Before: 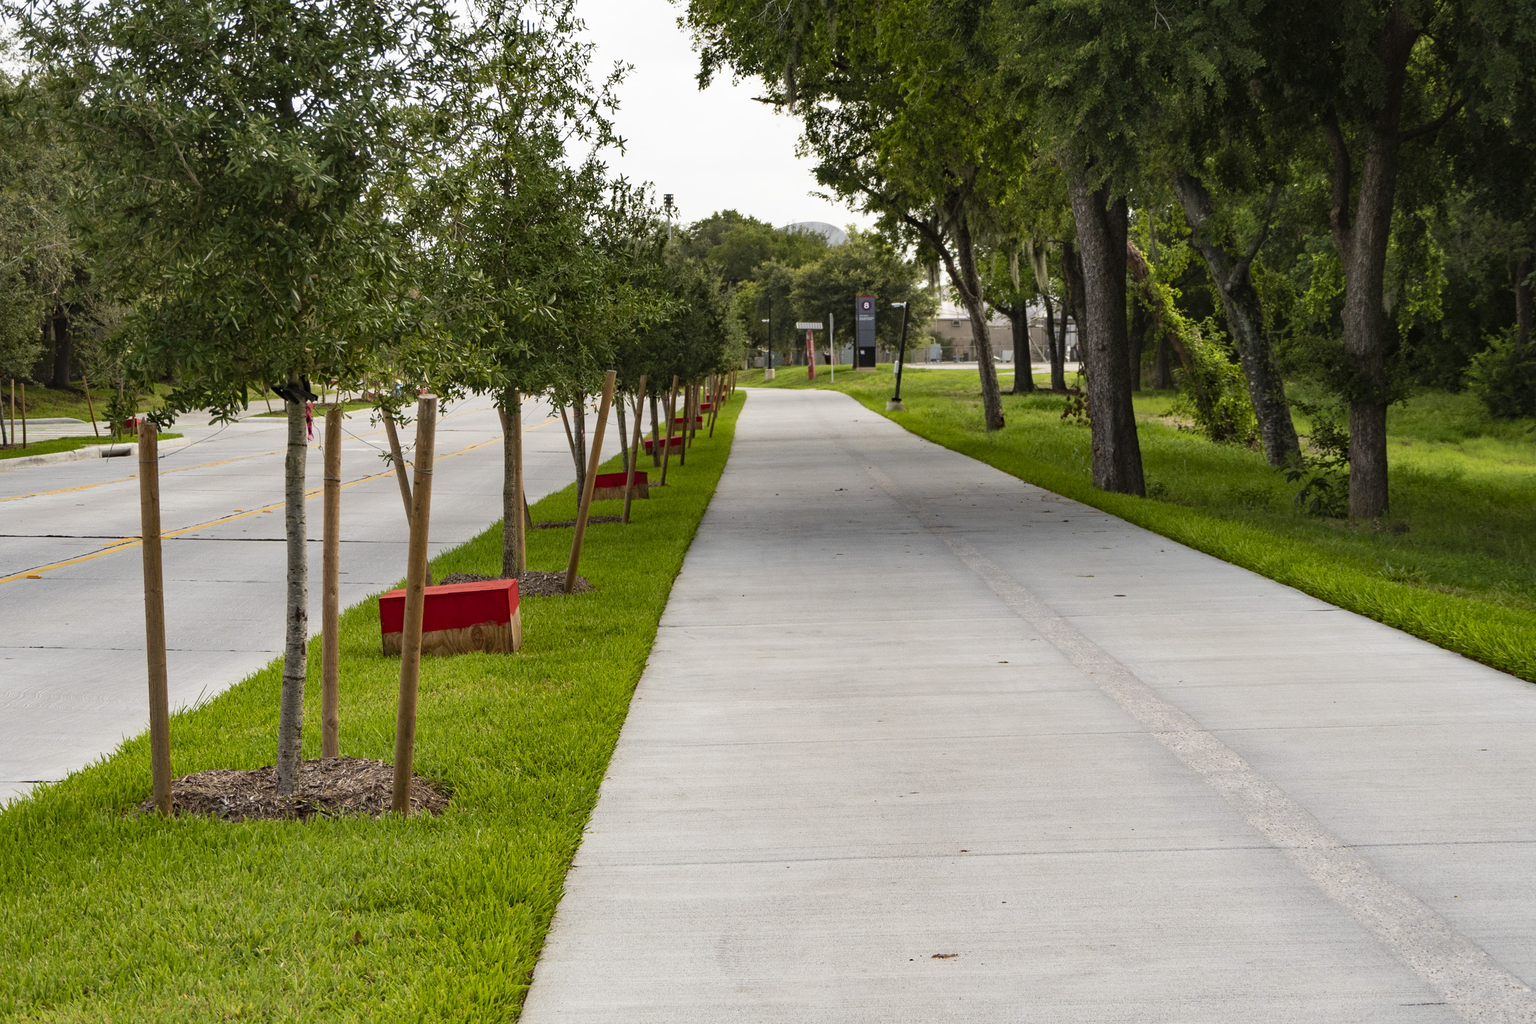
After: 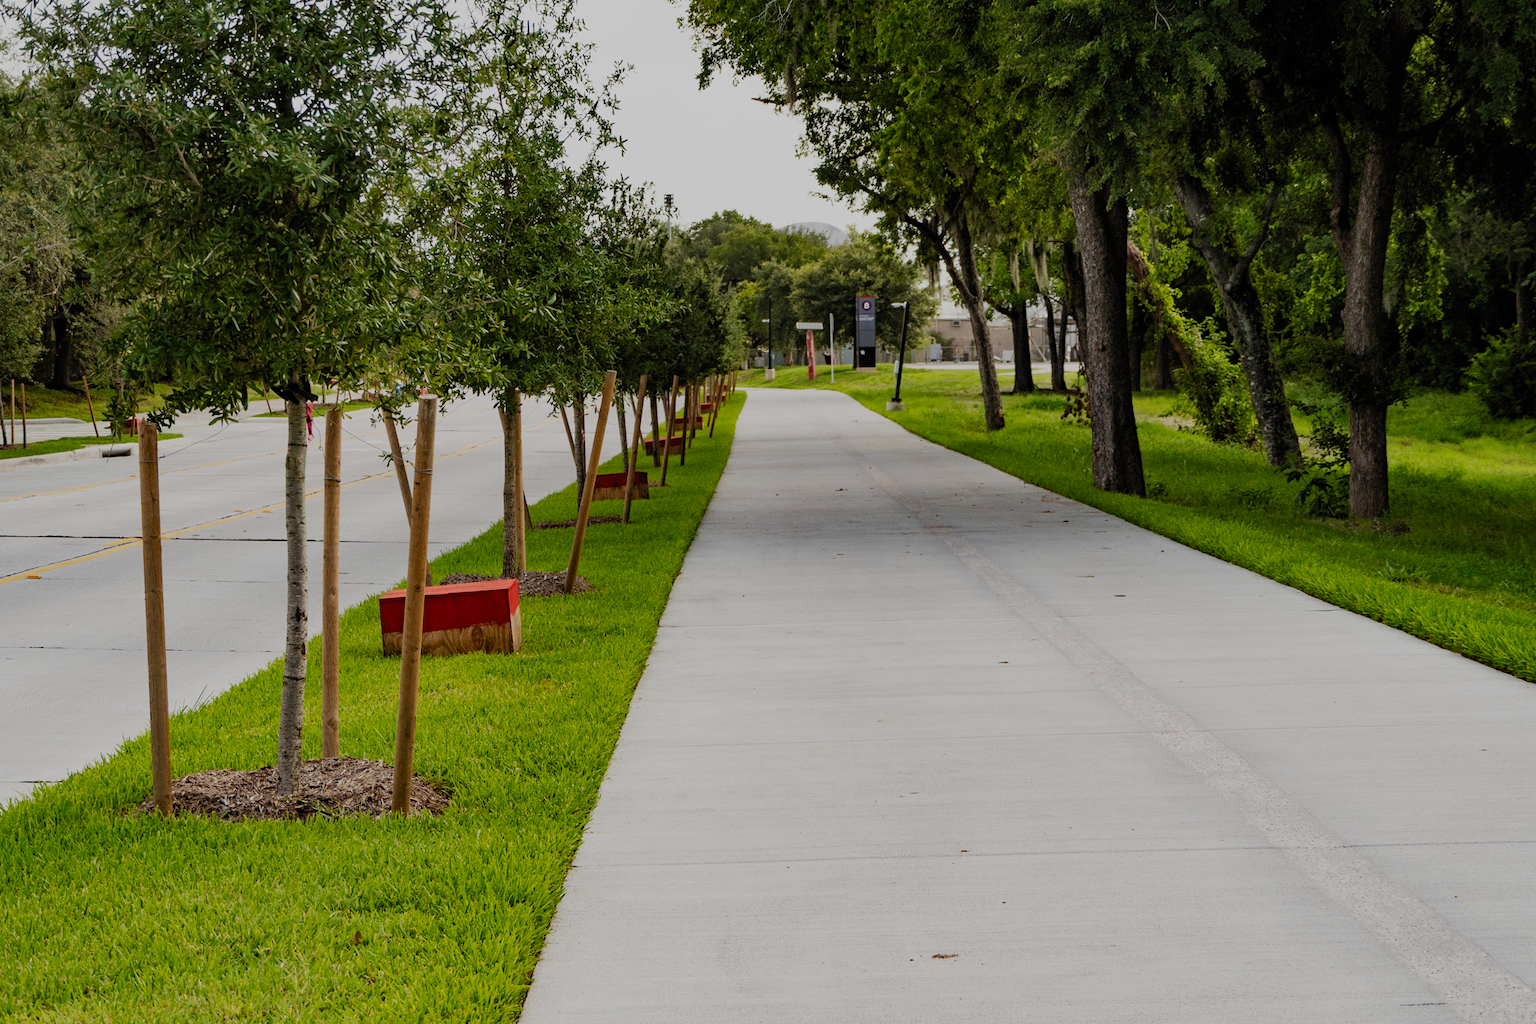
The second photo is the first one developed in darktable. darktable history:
filmic rgb: black relative exposure -6.94 EV, white relative exposure 5.6 EV, hardness 2.84, preserve chrominance no, color science v5 (2021), contrast in shadows safe, contrast in highlights safe
